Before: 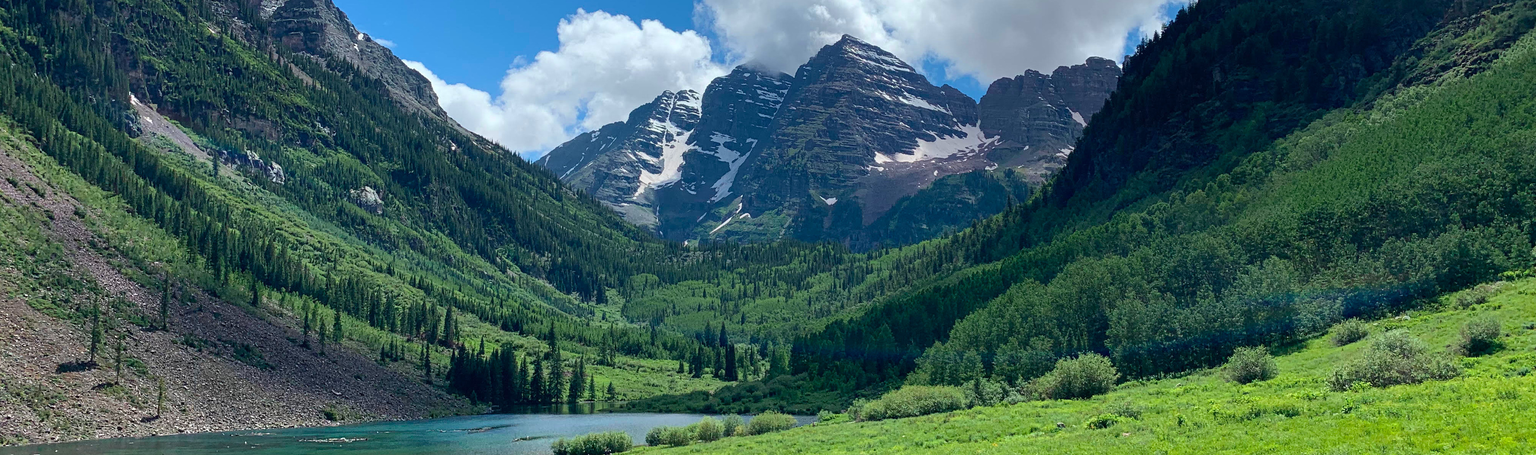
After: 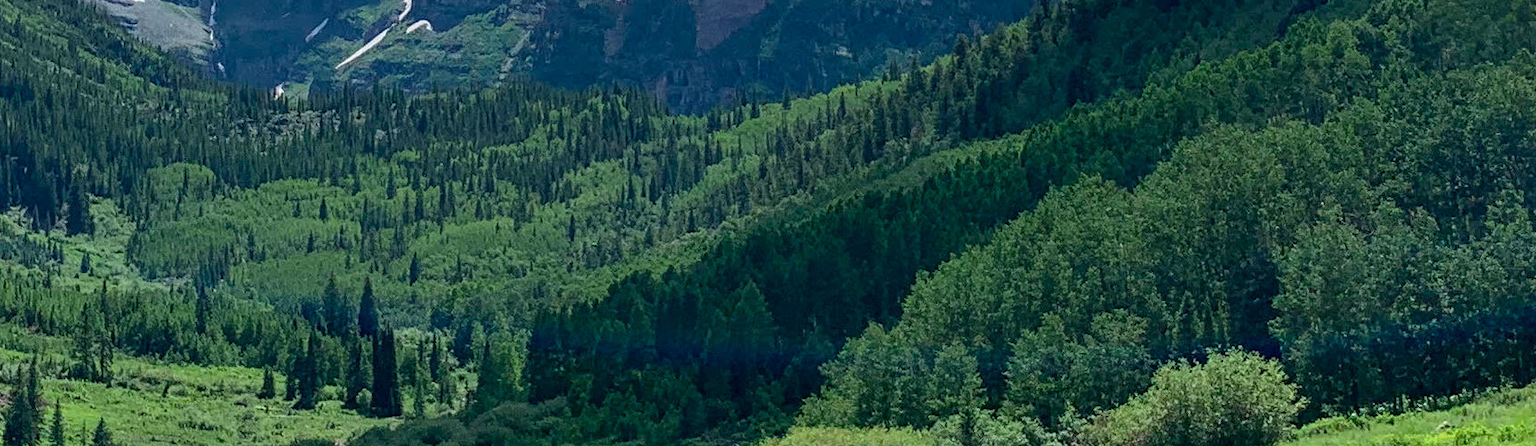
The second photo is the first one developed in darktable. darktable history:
crop: left 36.99%, top 45.021%, right 20.685%, bottom 13.383%
